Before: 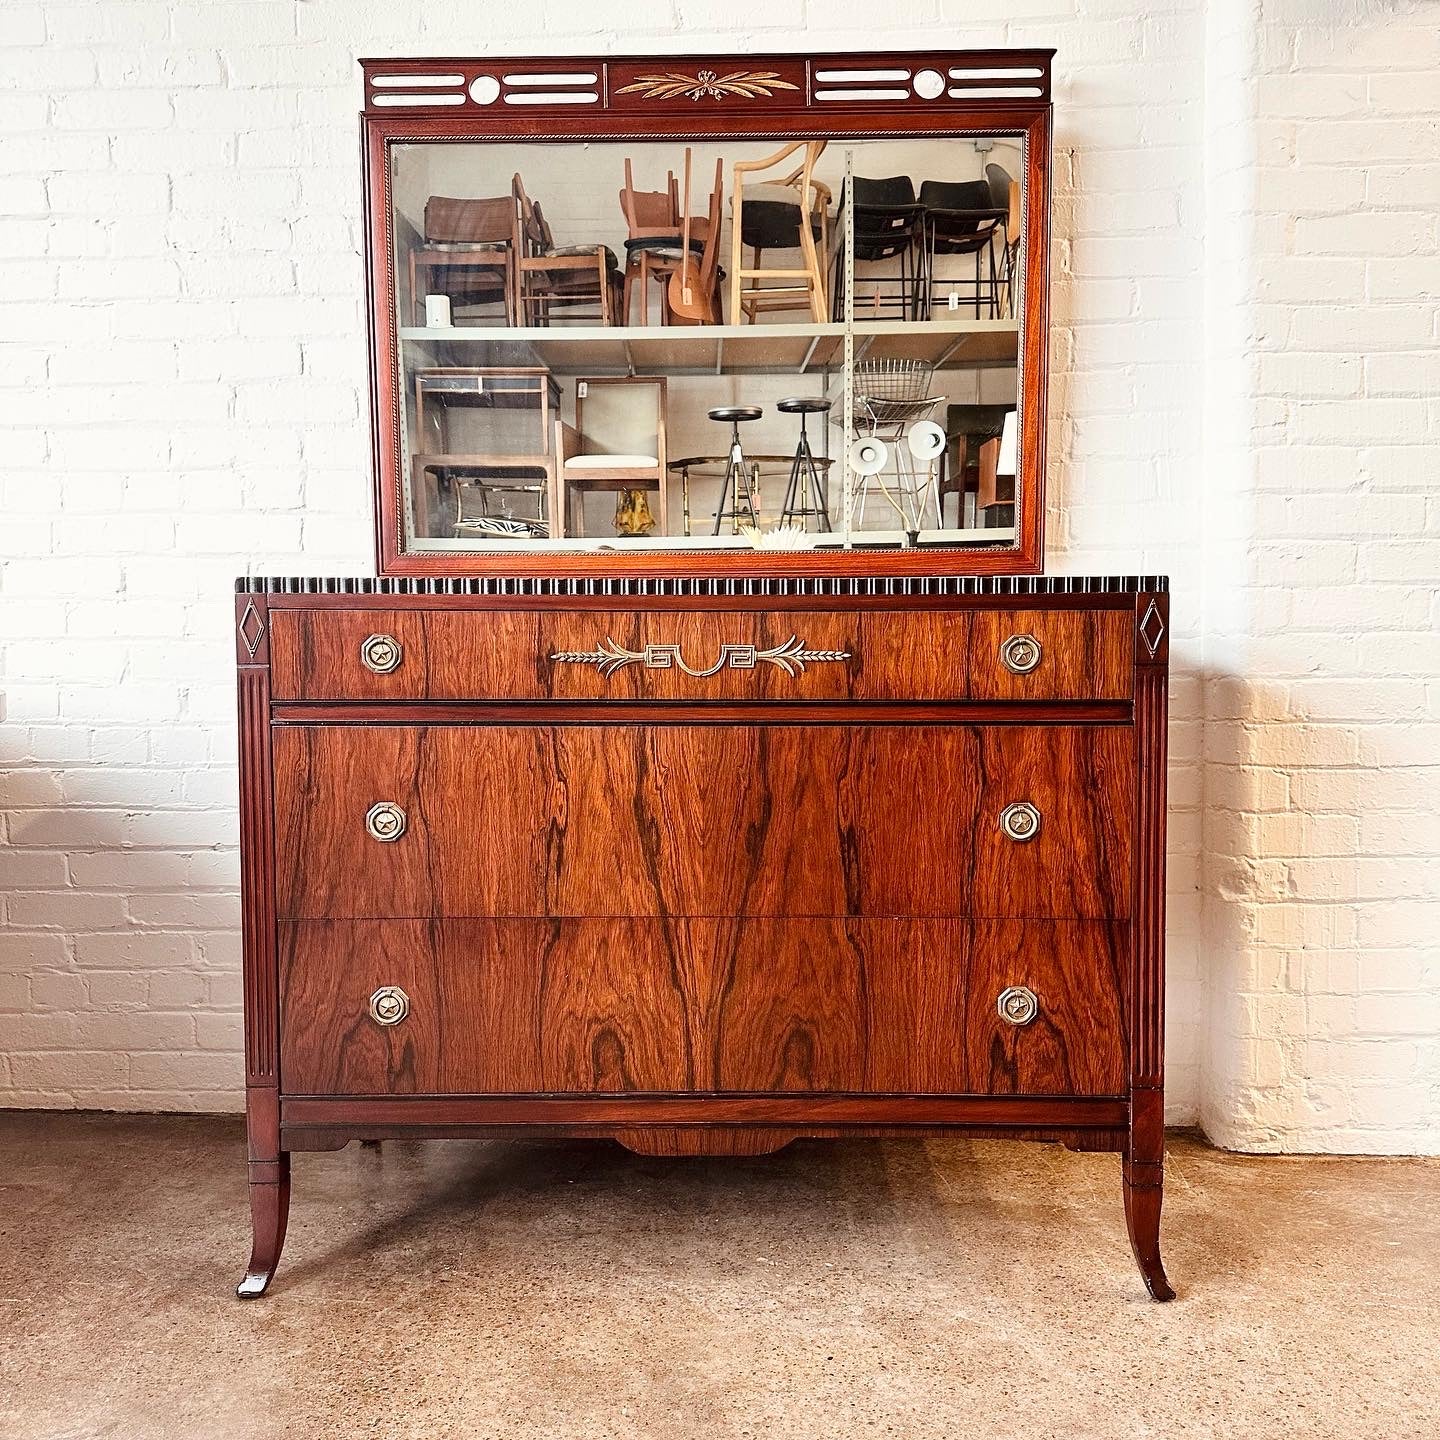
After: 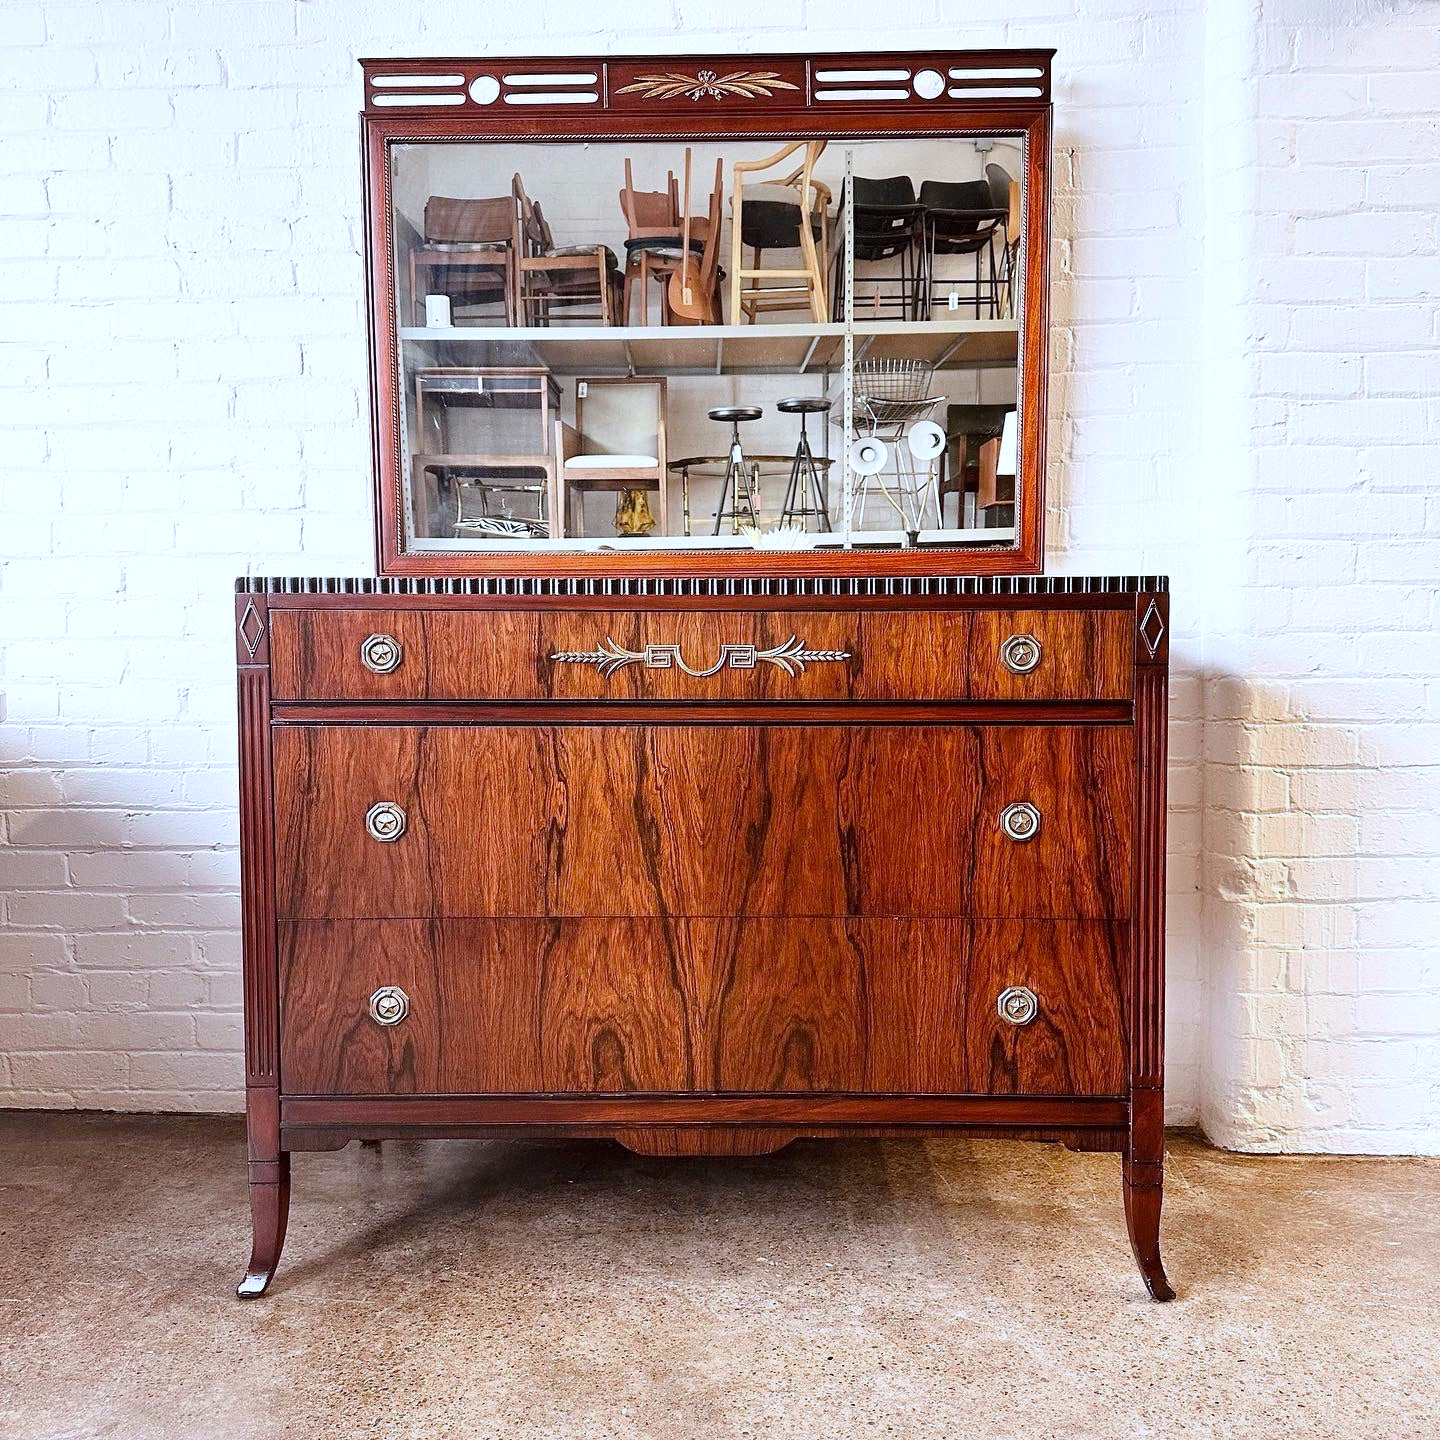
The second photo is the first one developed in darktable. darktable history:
color correction: highlights b* 3
white balance: red 0.948, green 1.02, blue 1.176
